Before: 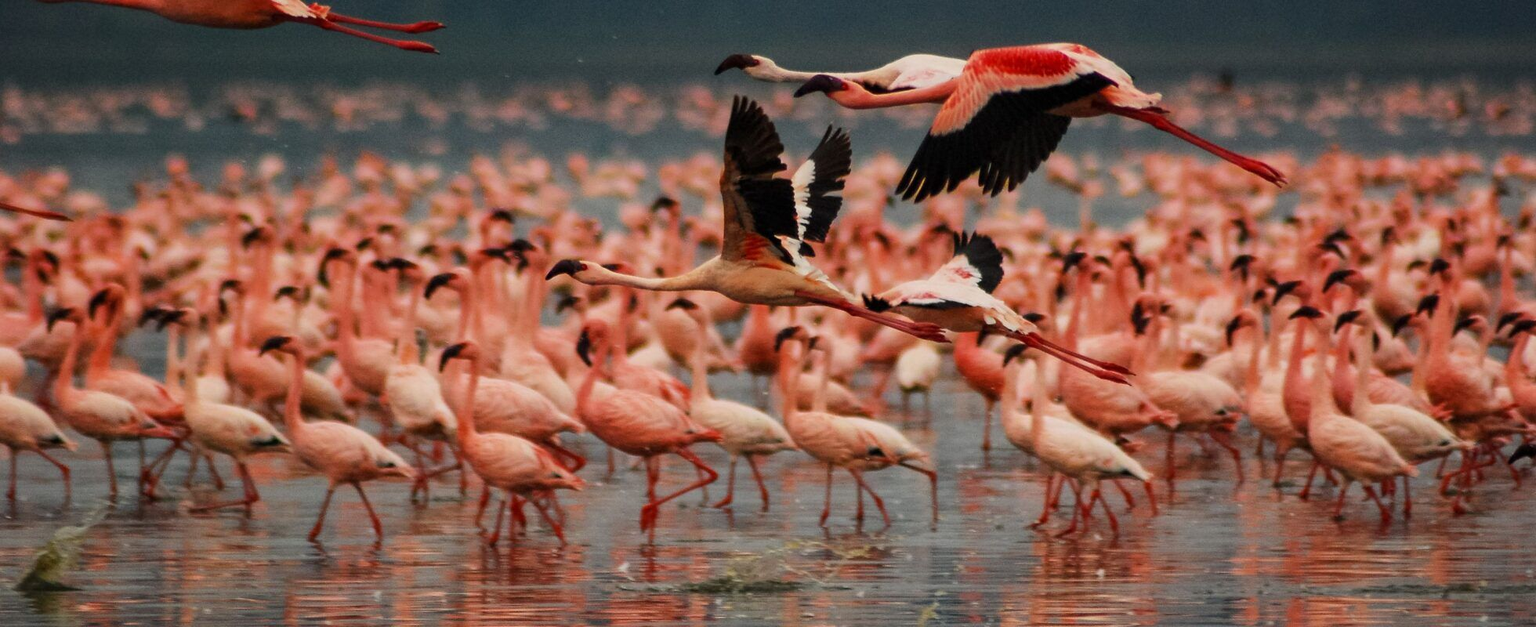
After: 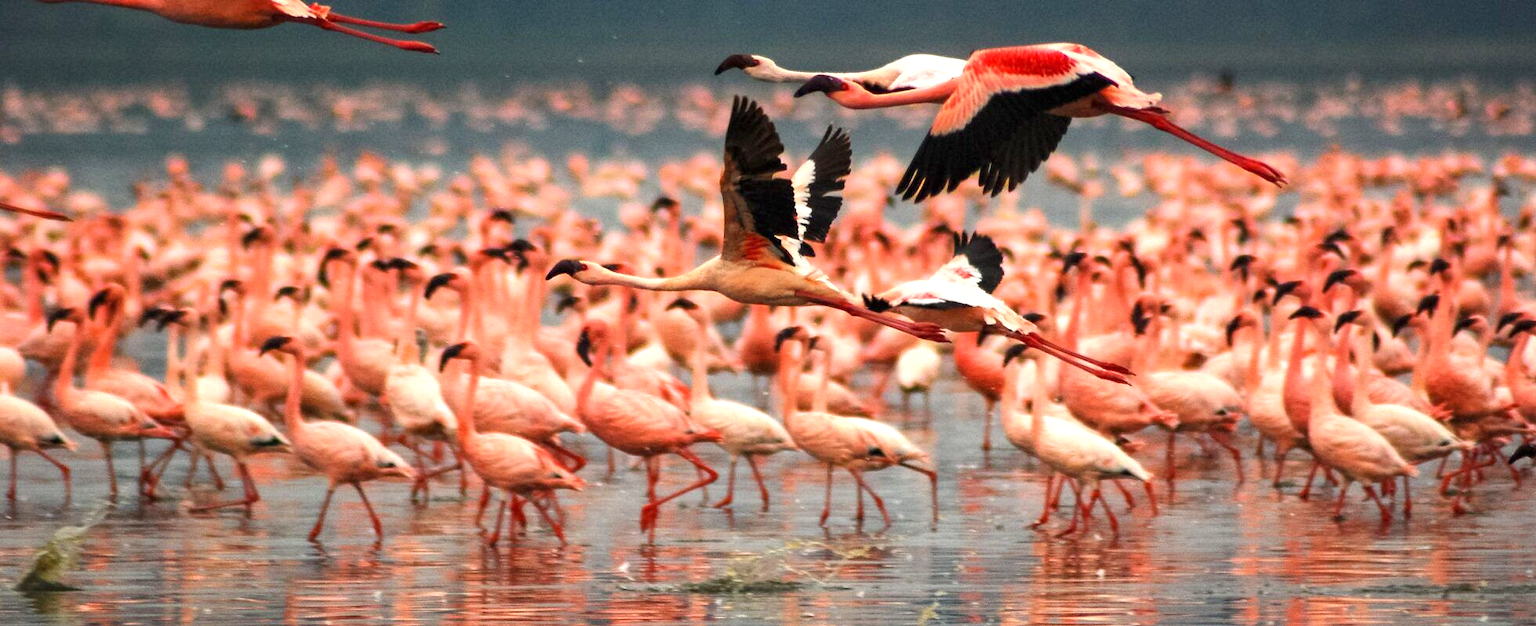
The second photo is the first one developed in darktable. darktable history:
exposure: exposure 0.947 EV, compensate highlight preservation false
